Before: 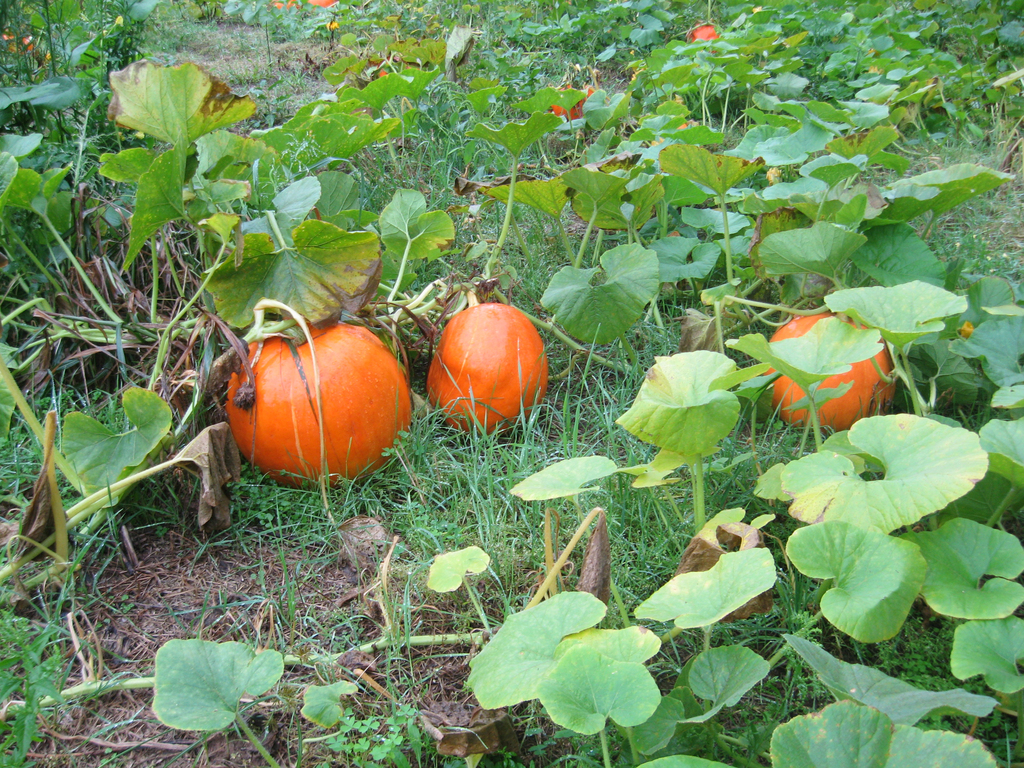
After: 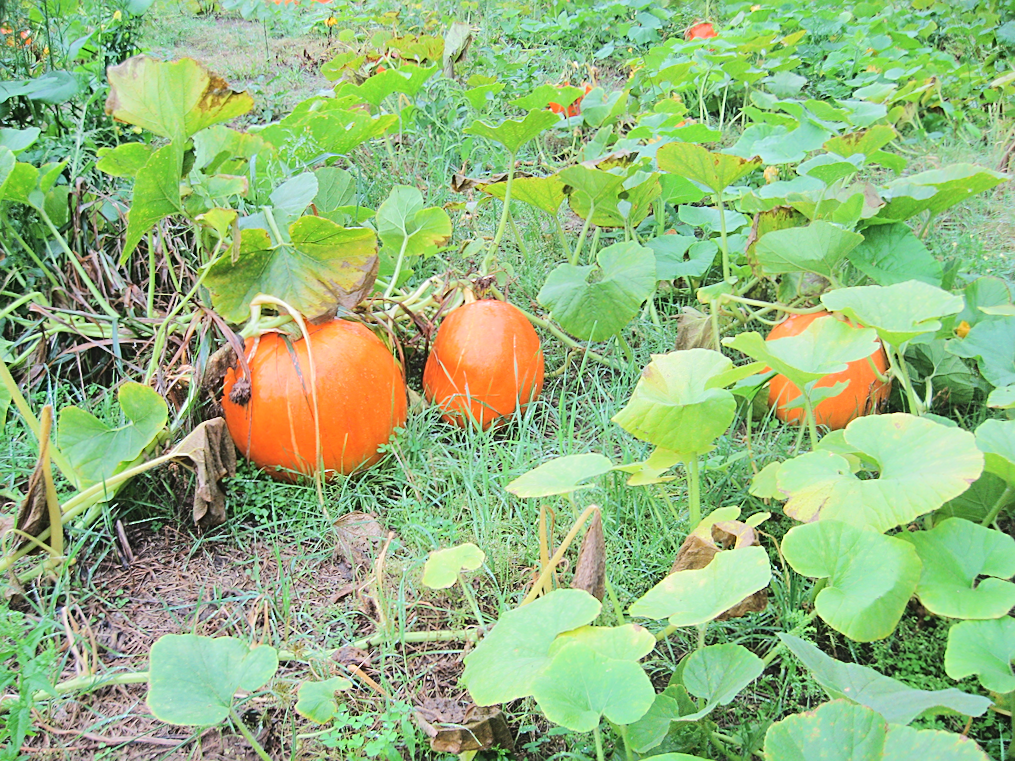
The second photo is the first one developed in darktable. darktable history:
crop and rotate: angle -0.342°
sharpen: on, module defaults
contrast brightness saturation: contrast -0.097, saturation -0.087
tone equalizer: -7 EV 0.142 EV, -6 EV 0.571 EV, -5 EV 1.17 EV, -4 EV 1.34 EV, -3 EV 1.14 EV, -2 EV 0.6 EV, -1 EV 0.166 EV, edges refinement/feathering 500, mask exposure compensation -1.57 EV, preserve details no
exposure: compensate highlight preservation false
